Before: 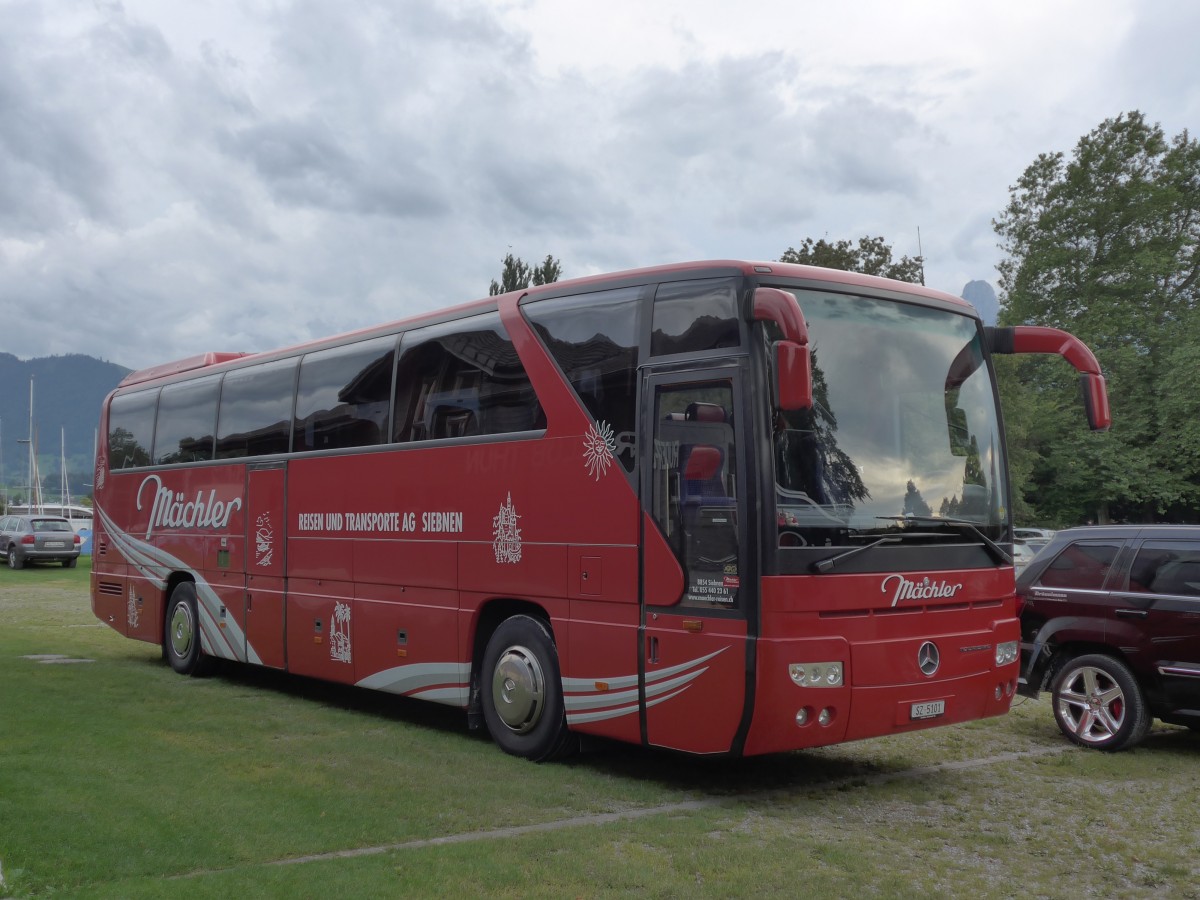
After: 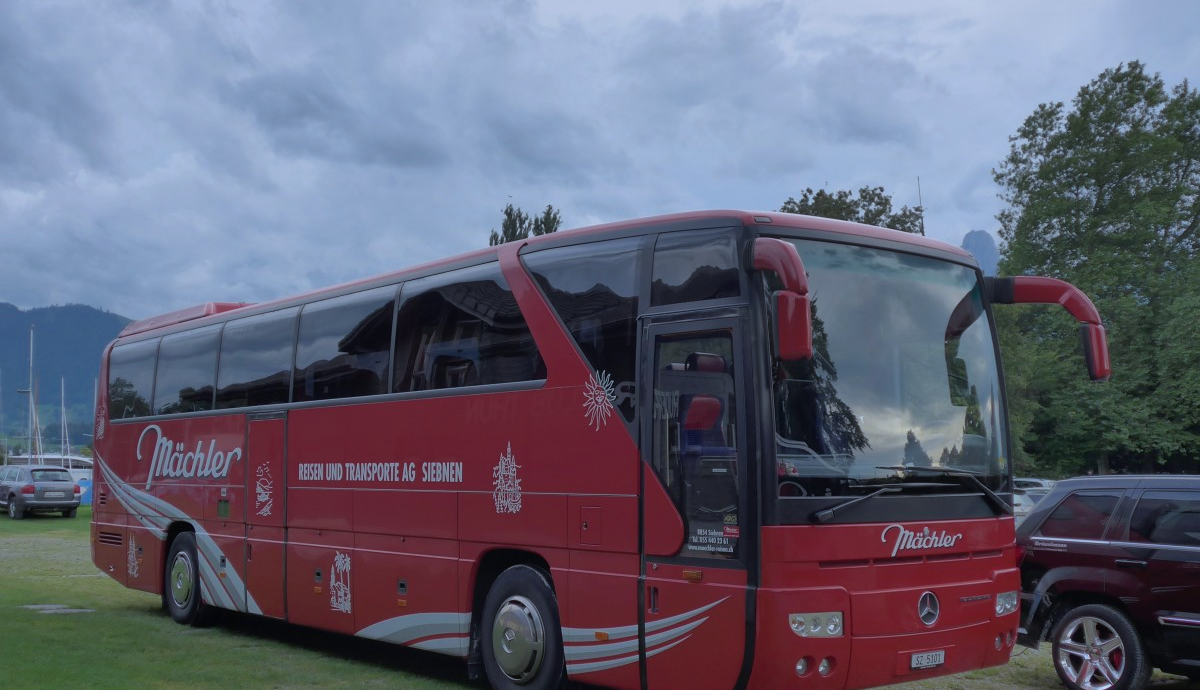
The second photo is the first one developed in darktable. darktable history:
crop: top 5.667%, bottom 17.637%
graduated density: on, module defaults
exposure: compensate highlight preservation false
color calibration: output R [0.994, 0.059, -0.119, 0], output G [-0.036, 1.09, -0.119, 0], output B [0.078, -0.108, 0.961, 0], illuminant custom, x 0.371, y 0.382, temperature 4281.14 K
